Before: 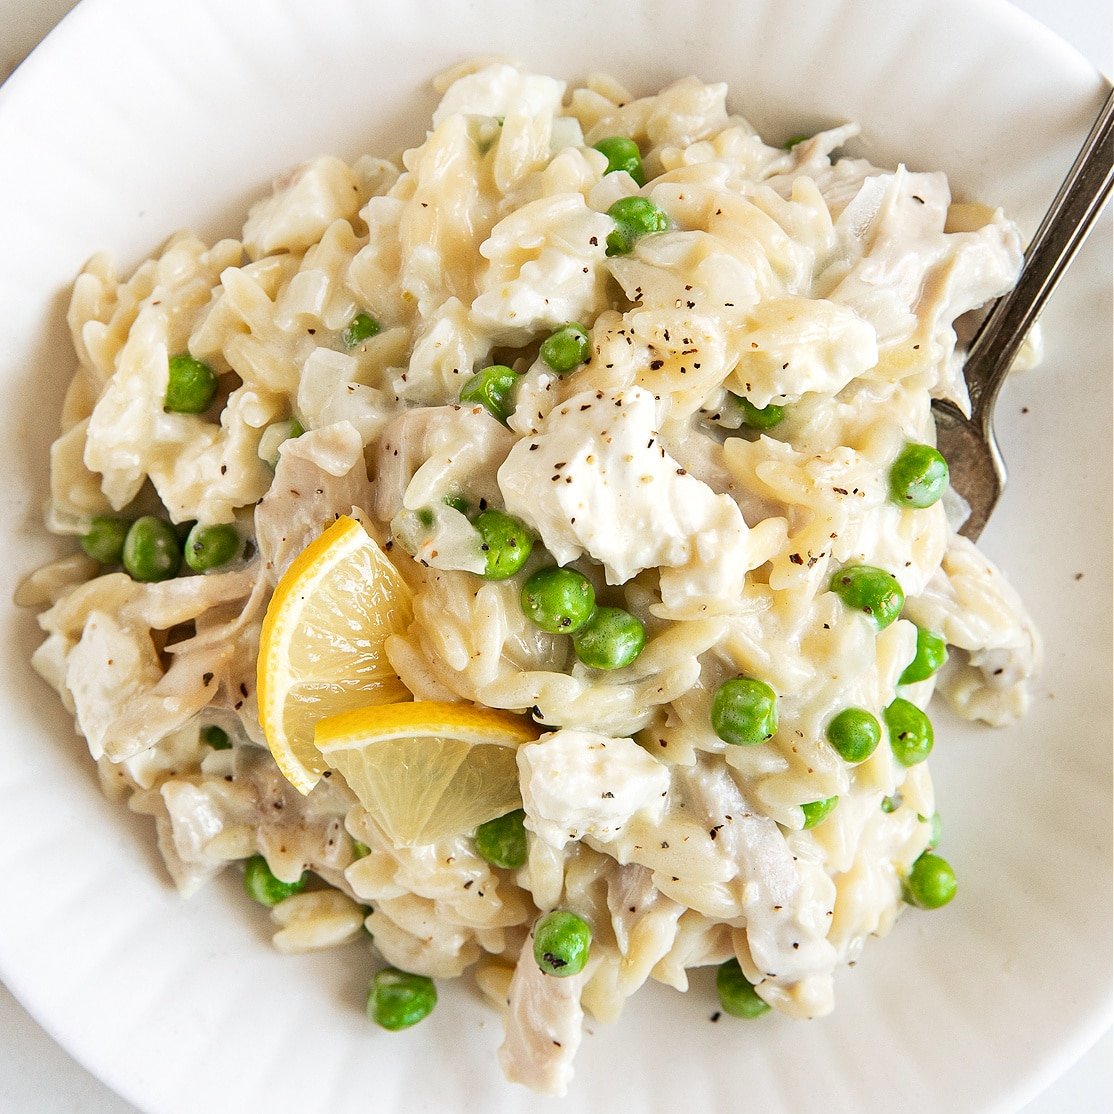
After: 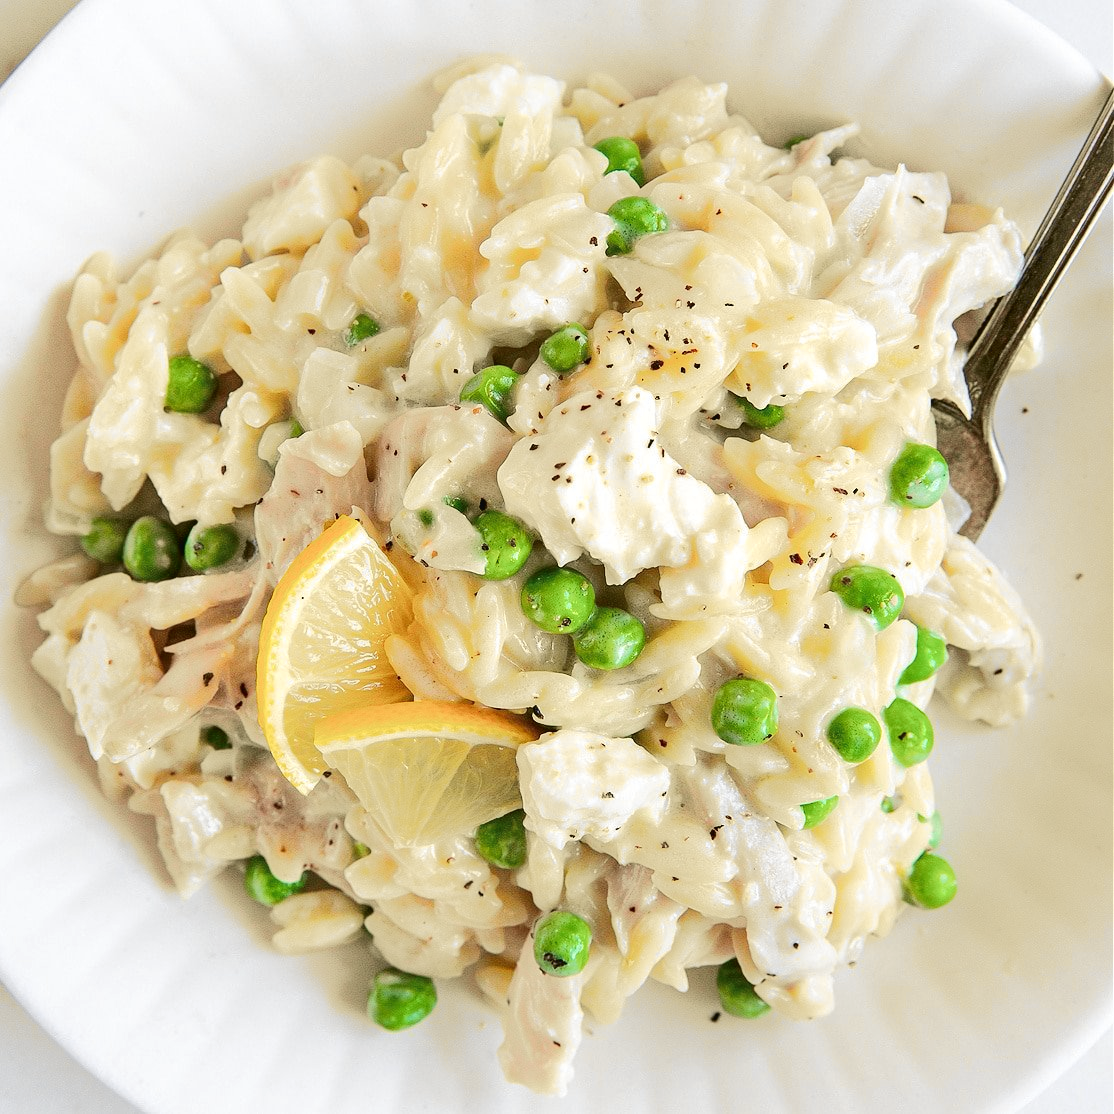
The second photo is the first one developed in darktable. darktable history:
tone curve: curves: ch0 [(0, 0.023) (0.037, 0.04) (0.131, 0.128) (0.304, 0.331) (0.504, 0.584) (0.616, 0.687) (0.704, 0.764) (0.808, 0.823) (1, 1)]; ch1 [(0, 0) (0.301, 0.3) (0.477, 0.472) (0.493, 0.497) (0.508, 0.501) (0.544, 0.541) (0.563, 0.565) (0.626, 0.66) (0.721, 0.776) (1, 1)]; ch2 [(0, 0) (0.249, 0.216) (0.349, 0.343) (0.424, 0.442) (0.476, 0.483) (0.502, 0.5) (0.517, 0.519) (0.532, 0.553) (0.569, 0.587) (0.634, 0.628) (0.706, 0.729) (0.828, 0.742) (1, 0.9)], color space Lab, independent channels, preserve colors none
